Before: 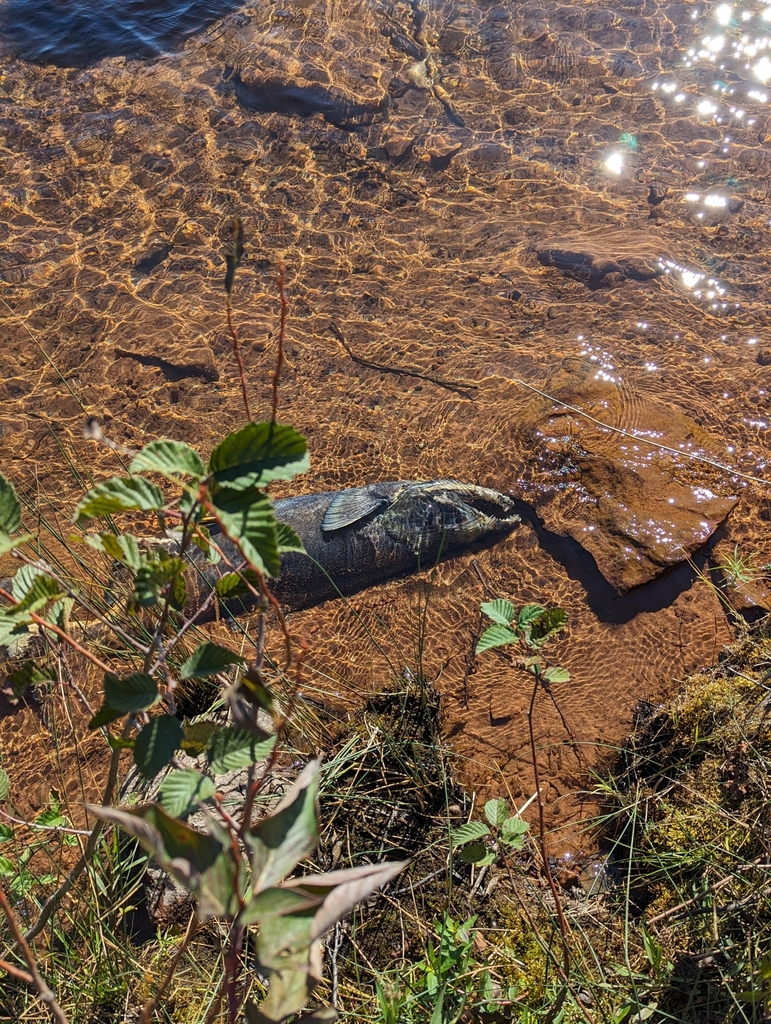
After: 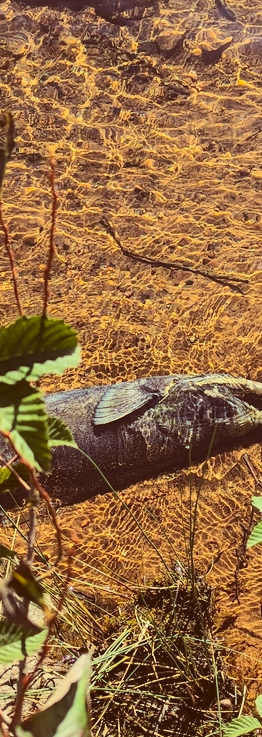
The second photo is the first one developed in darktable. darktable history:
color correction: highlights a* -5.52, highlights b* 9.8, shadows a* 9.95, shadows b* 24.54
crop and rotate: left 29.816%, top 10.358%, right 36.187%, bottom 17.601%
exposure: black level correction -0.013, exposure -0.188 EV, compensate highlight preservation false
tone curve: curves: ch0 [(0, 0.026) (0.146, 0.158) (0.272, 0.34) (0.453, 0.627) (0.687, 0.829) (1, 1)], color space Lab, independent channels, preserve colors none
color balance rgb: shadows lift › luminance -21.928%, shadows lift › chroma 8.851%, shadows lift › hue 284.9°, highlights gain › chroma 2.042%, highlights gain › hue 73.45°, linear chroma grading › global chroma 0.839%, perceptual saturation grading › global saturation 25.126%
